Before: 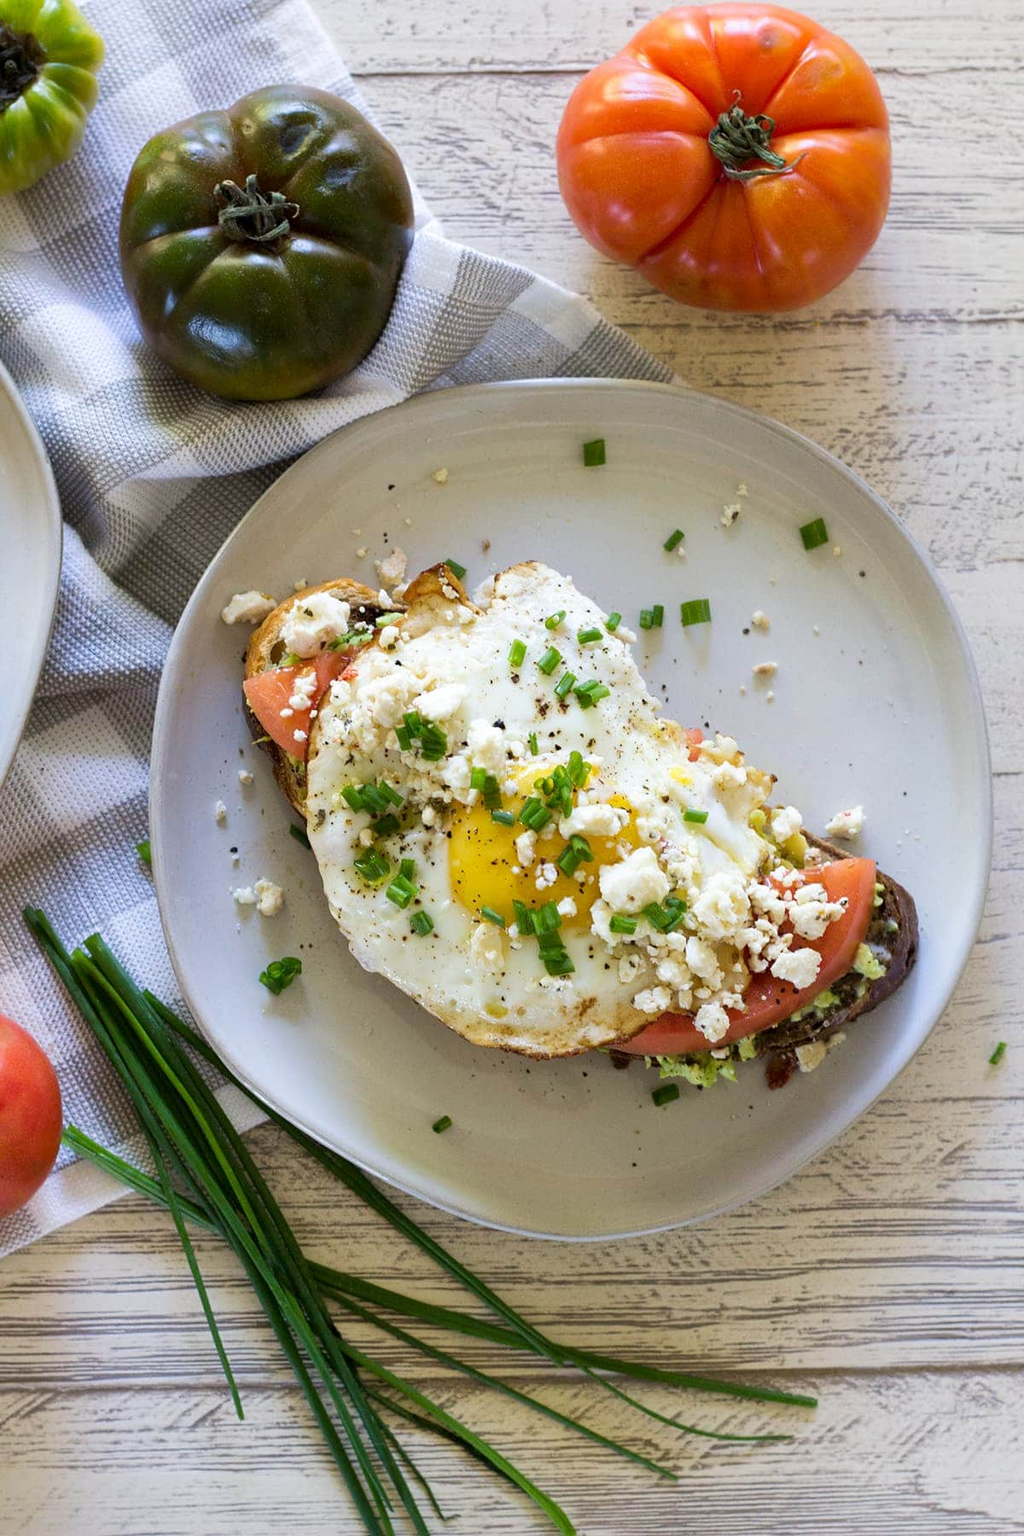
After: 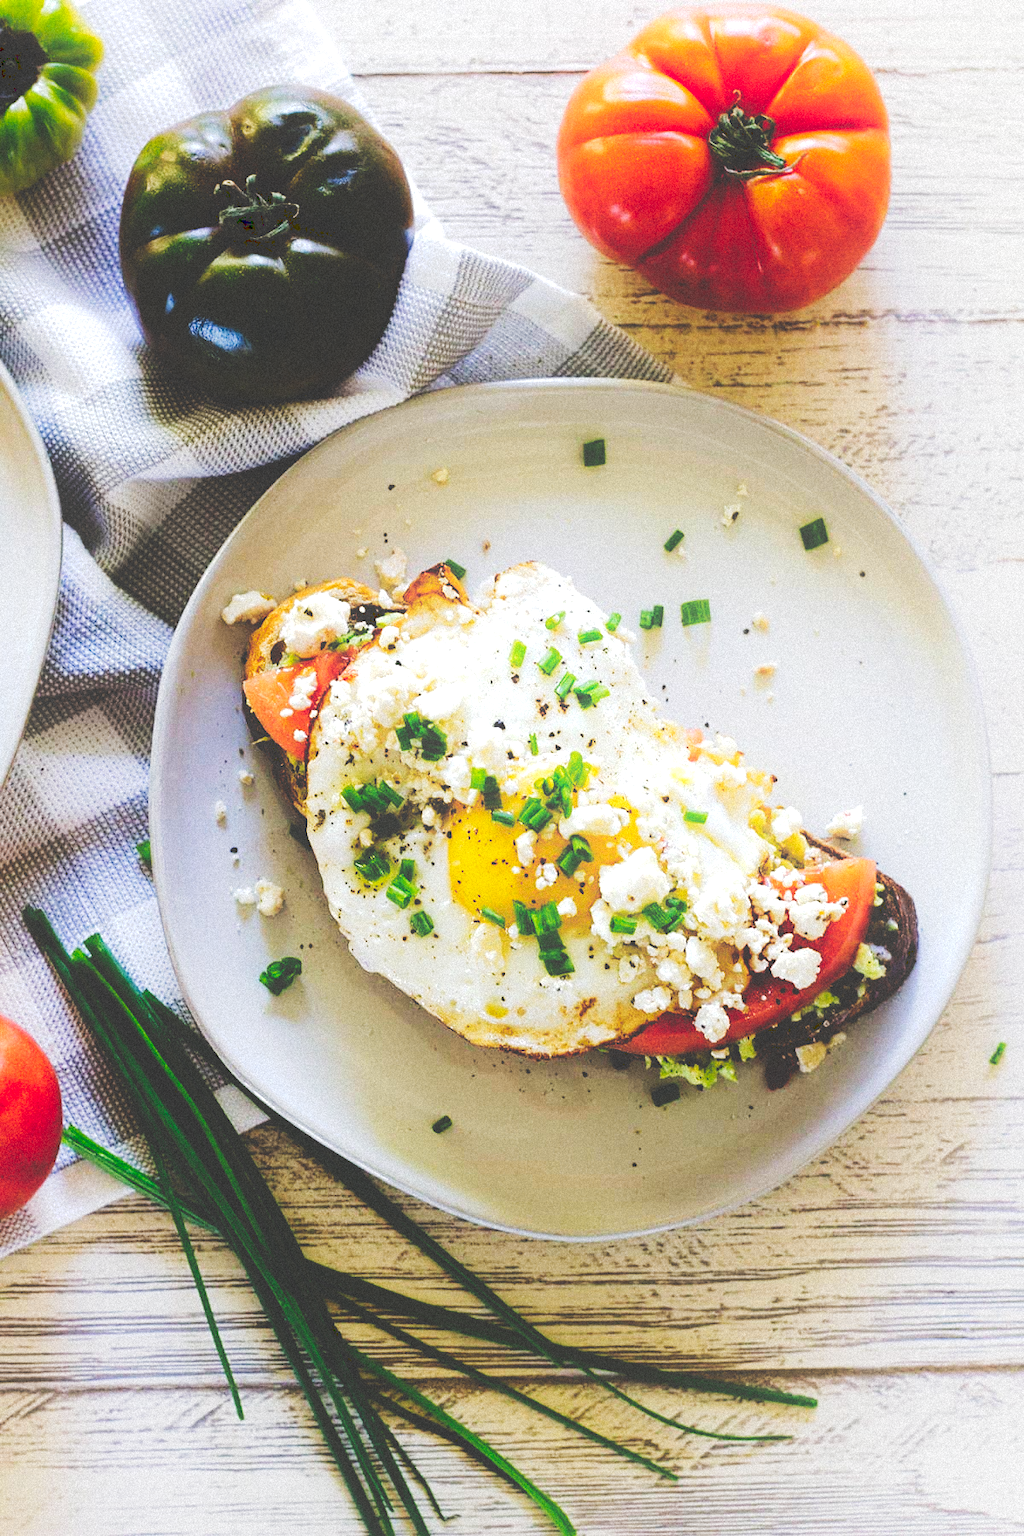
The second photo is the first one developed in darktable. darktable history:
rgb curve: curves: ch0 [(0, 0) (0.175, 0.154) (0.785, 0.663) (1, 1)]
exposure: exposure 0.3 EV, compensate highlight preservation false
shadows and highlights: shadows -23.08, highlights 46.15, soften with gaussian
grain: mid-tones bias 0%
tone curve: curves: ch0 [(0, 0) (0.003, 0.231) (0.011, 0.231) (0.025, 0.231) (0.044, 0.231) (0.069, 0.231) (0.1, 0.234) (0.136, 0.239) (0.177, 0.243) (0.224, 0.247) (0.277, 0.265) (0.335, 0.311) (0.399, 0.389) (0.468, 0.507) (0.543, 0.634) (0.623, 0.74) (0.709, 0.83) (0.801, 0.889) (0.898, 0.93) (1, 1)], preserve colors none
white balance: emerald 1
